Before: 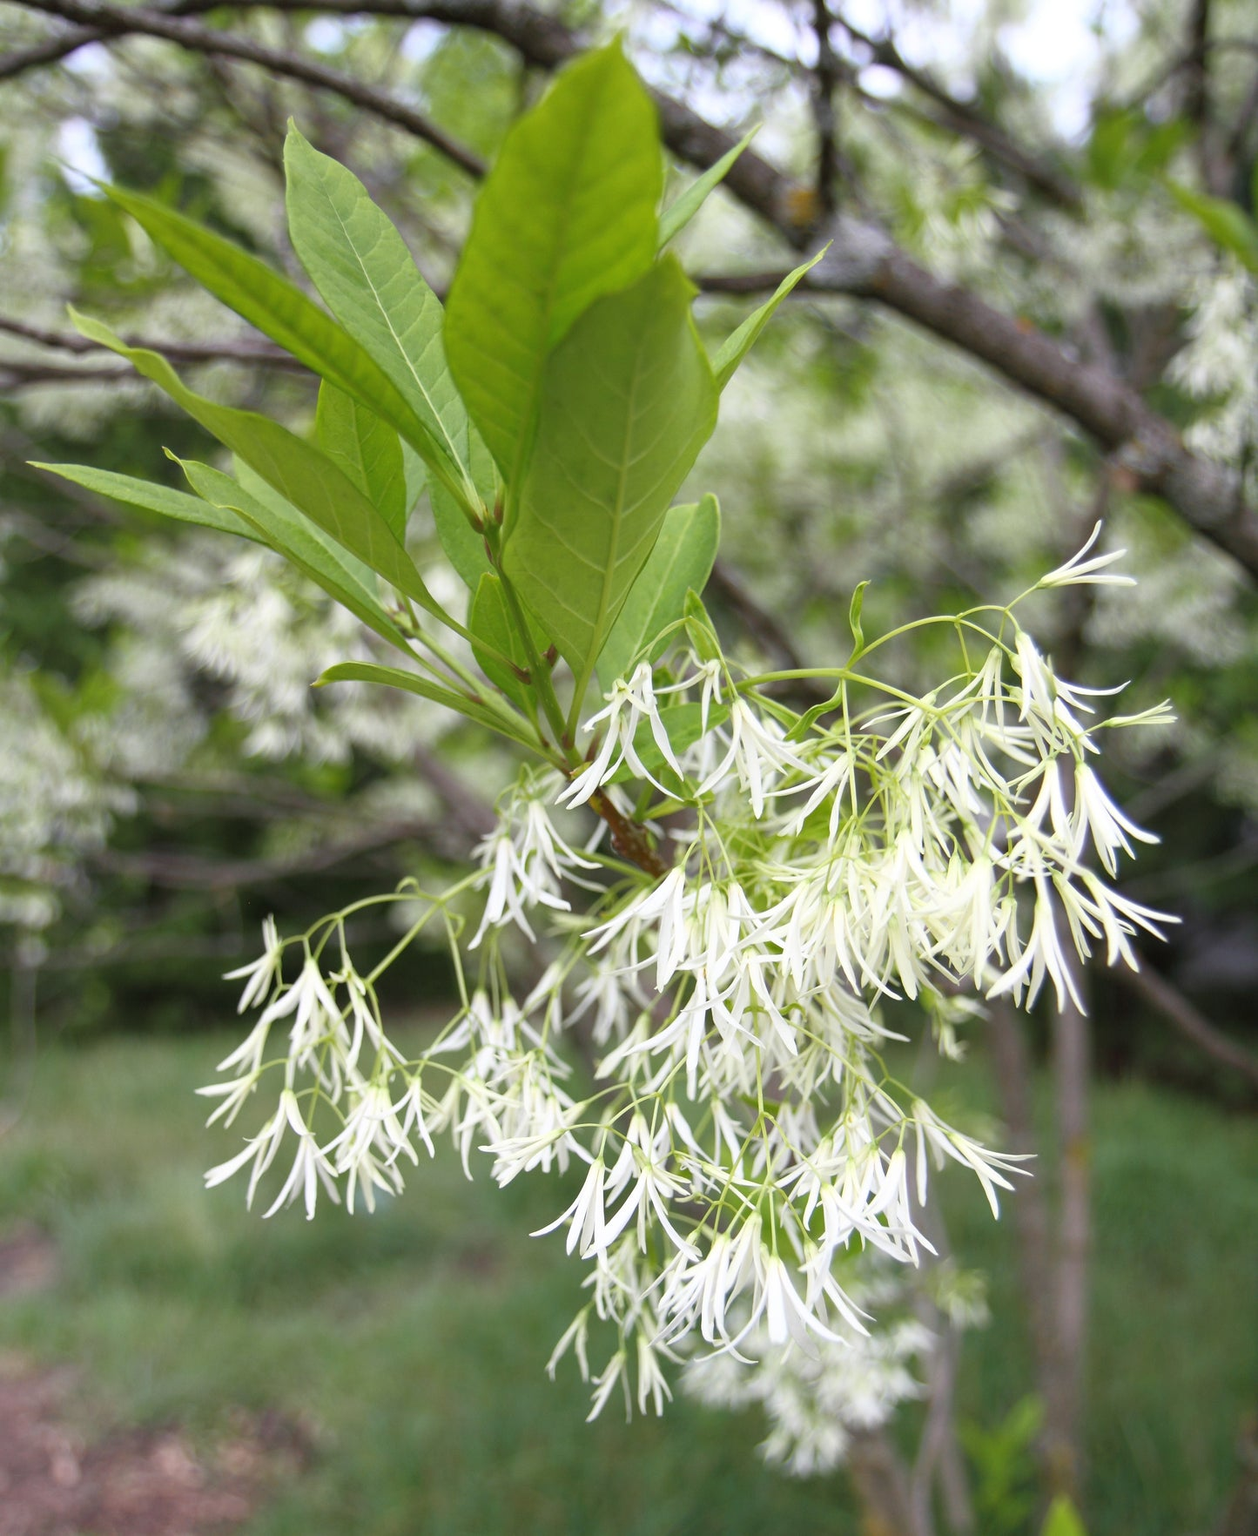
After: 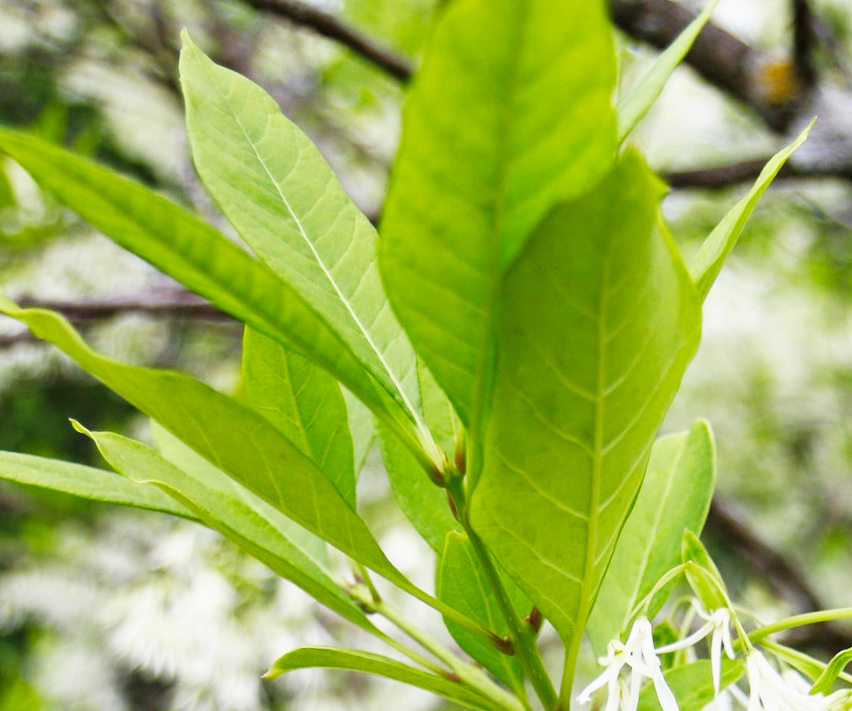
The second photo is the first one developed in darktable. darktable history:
base curve: curves: ch0 [(0, 0) (0.007, 0.004) (0.027, 0.03) (0.046, 0.07) (0.207, 0.54) (0.442, 0.872) (0.673, 0.972) (1, 1)], preserve colors none
crop: left 10.121%, top 10.631%, right 36.218%, bottom 51.526%
rotate and perspective: rotation -4.86°, automatic cropping off
exposure: exposure -0.582 EV, compensate highlight preservation false
